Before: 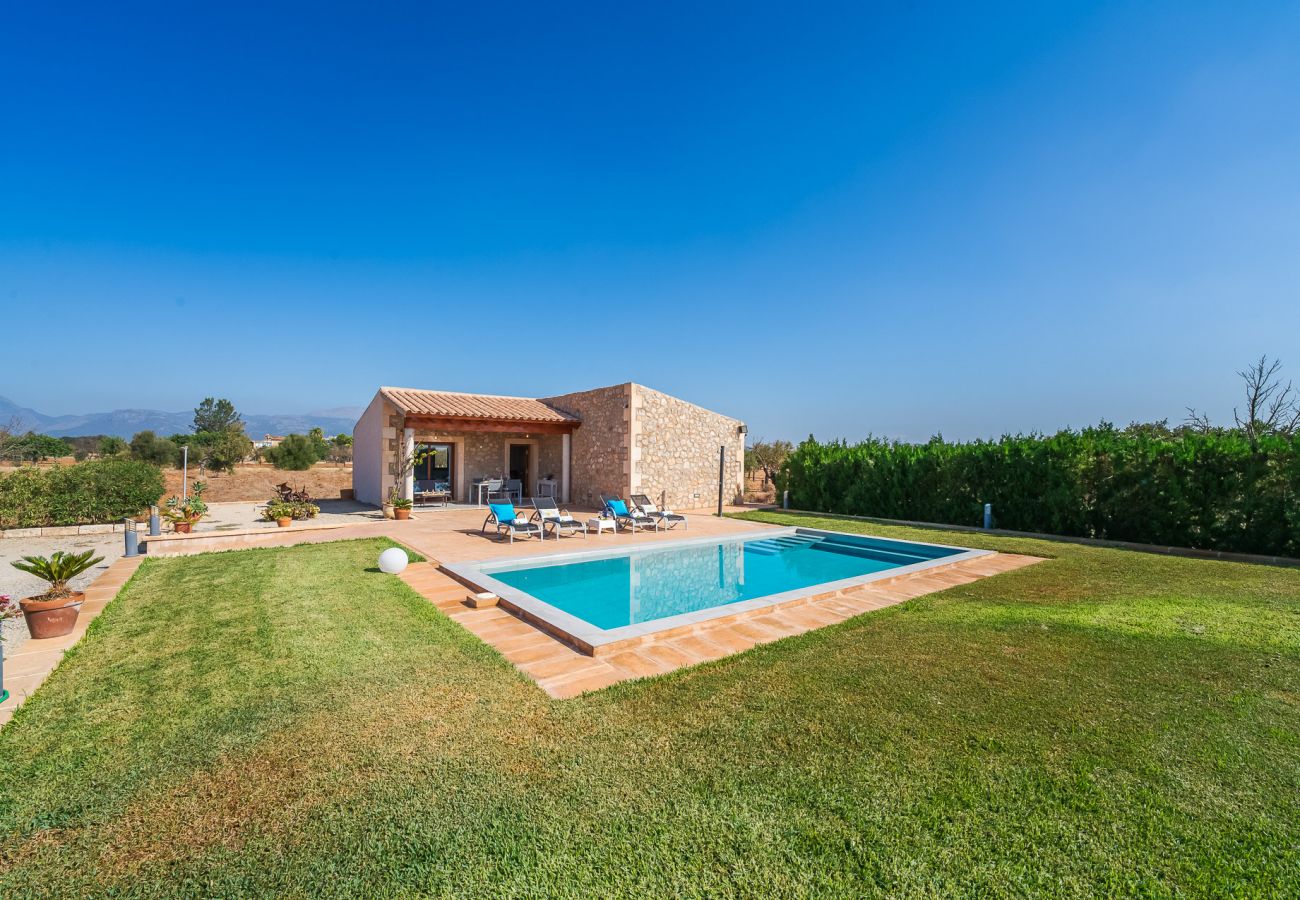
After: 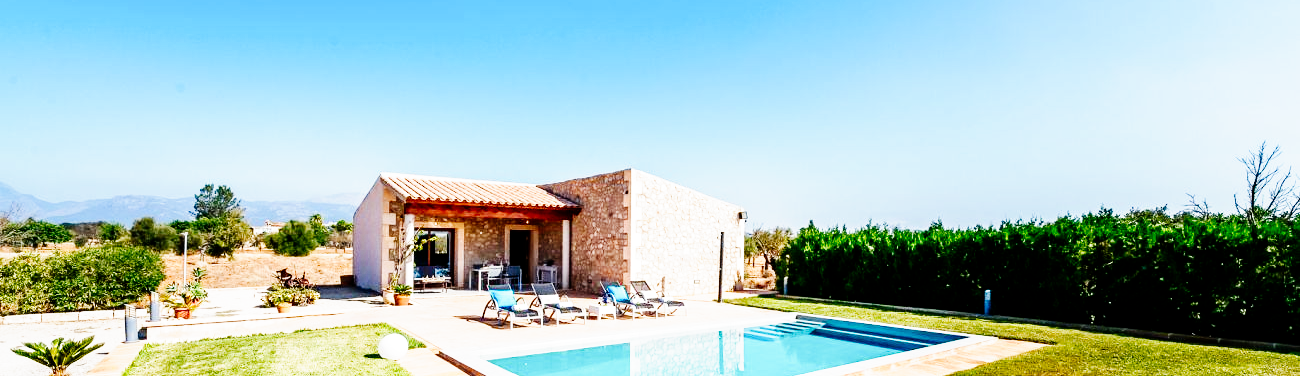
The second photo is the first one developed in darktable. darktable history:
tone equalizer: -8 EV -0.417 EV, -7 EV -0.389 EV, -6 EV -0.333 EV, -5 EV -0.222 EV, -3 EV 0.222 EV, -2 EV 0.333 EV, -1 EV 0.389 EV, +0 EV 0.417 EV, edges refinement/feathering 500, mask exposure compensation -1.57 EV, preserve details no
crop and rotate: top 23.84%, bottom 34.294%
filmic rgb: middle gray luminance 12.74%, black relative exposure -10.13 EV, white relative exposure 3.47 EV, threshold 6 EV, target black luminance 0%, hardness 5.74, latitude 44.69%, contrast 1.221, highlights saturation mix 5%, shadows ↔ highlights balance 26.78%, add noise in highlights 0, preserve chrominance no, color science v3 (2019), use custom middle-gray values true, iterations of high-quality reconstruction 0, contrast in highlights soft, enable highlight reconstruction true
tone curve: curves: ch0 [(0, 0) (0.003, 0) (0.011, 0.001) (0.025, 0.003) (0.044, 0.005) (0.069, 0.011) (0.1, 0.021) (0.136, 0.035) (0.177, 0.079) (0.224, 0.134) (0.277, 0.219) (0.335, 0.315) (0.399, 0.42) (0.468, 0.529) (0.543, 0.636) (0.623, 0.727) (0.709, 0.805) (0.801, 0.88) (0.898, 0.957) (1, 1)], preserve colors none
